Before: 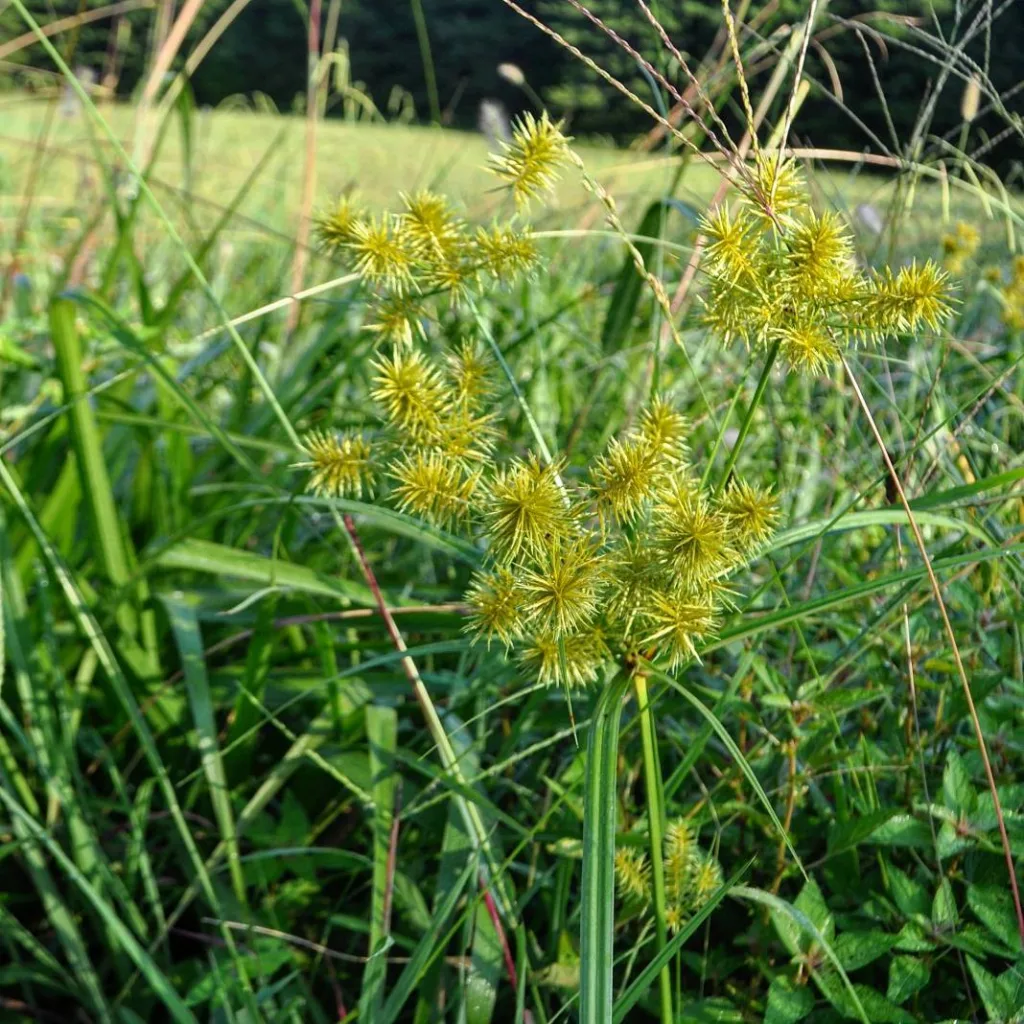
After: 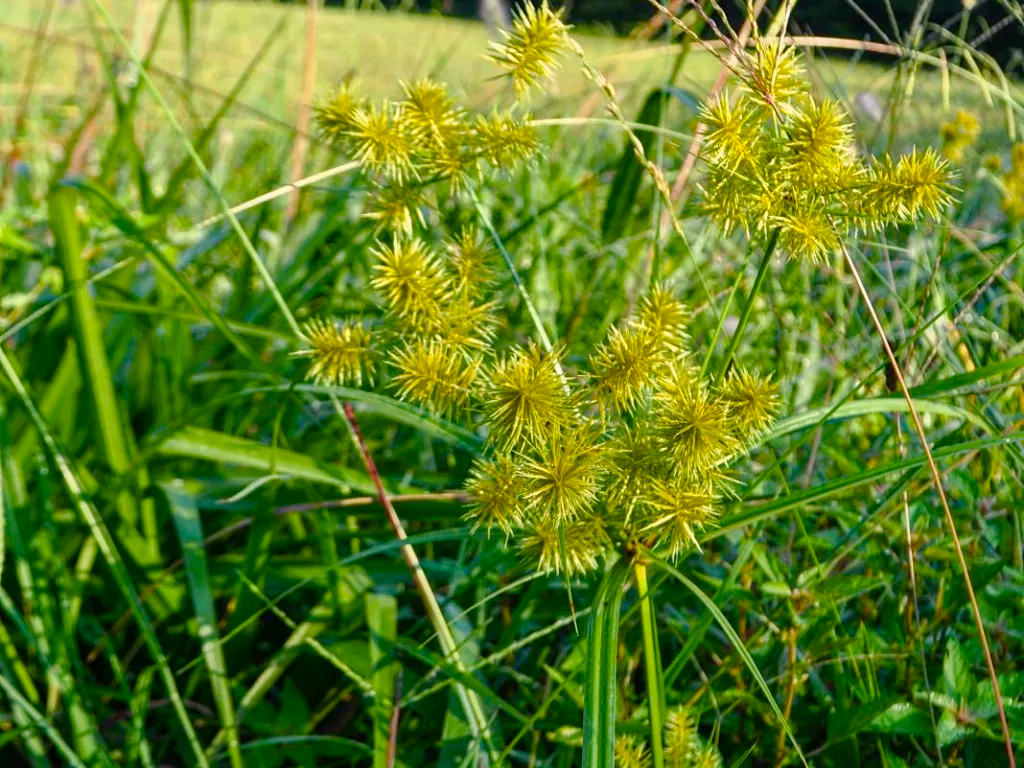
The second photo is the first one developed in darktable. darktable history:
exposure: compensate highlight preservation false
color balance rgb: shadows lift › chroma 2.908%, shadows lift › hue 280.87°, highlights gain › chroma 1.611%, highlights gain › hue 57.23°, perceptual saturation grading › global saturation 35.123%, perceptual saturation grading › highlights -24.757%, perceptual saturation grading › shadows 49.815%
crop: top 11.009%, bottom 13.903%
